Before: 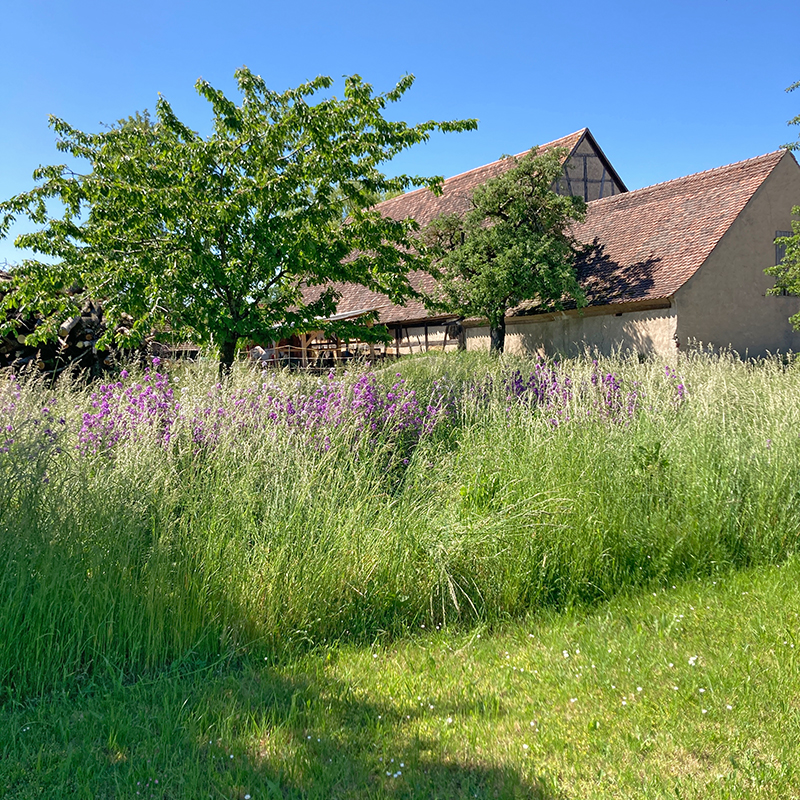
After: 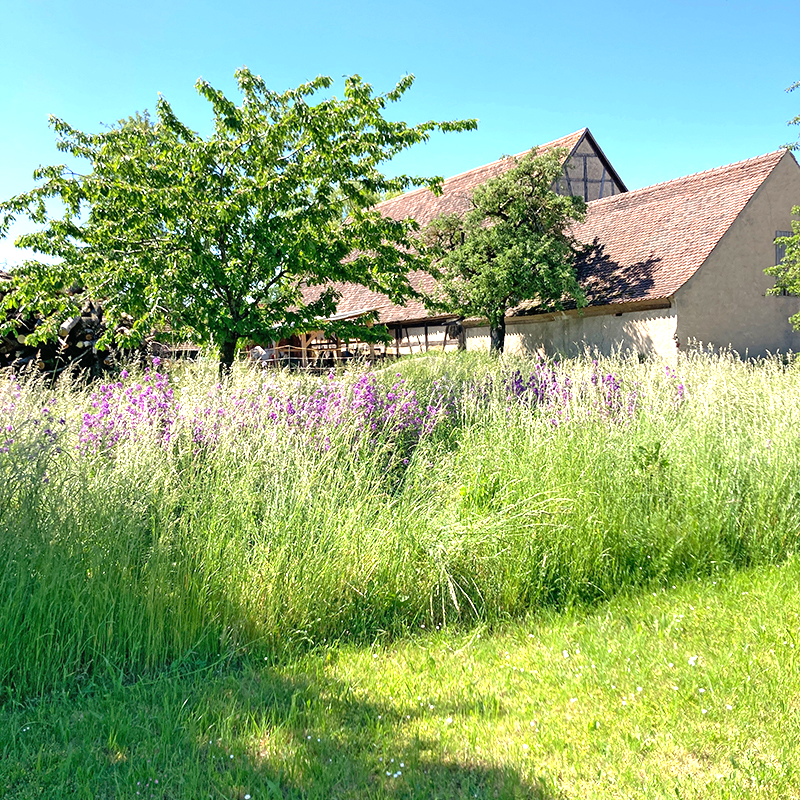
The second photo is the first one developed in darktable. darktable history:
tone equalizer: -8 EV -0.378 EV, -7 EV -0.407 EV, -6 EV -0.338 EV, -5 EV -0.213 EV, -3 EV 0.195 EV, -2 EV 0.363 EV, -1 EV 0.404 EV, +0 EV 0.436 EV
exposure: black level correction 0, exposure 0.499 EV, compensate highlight preservation false
